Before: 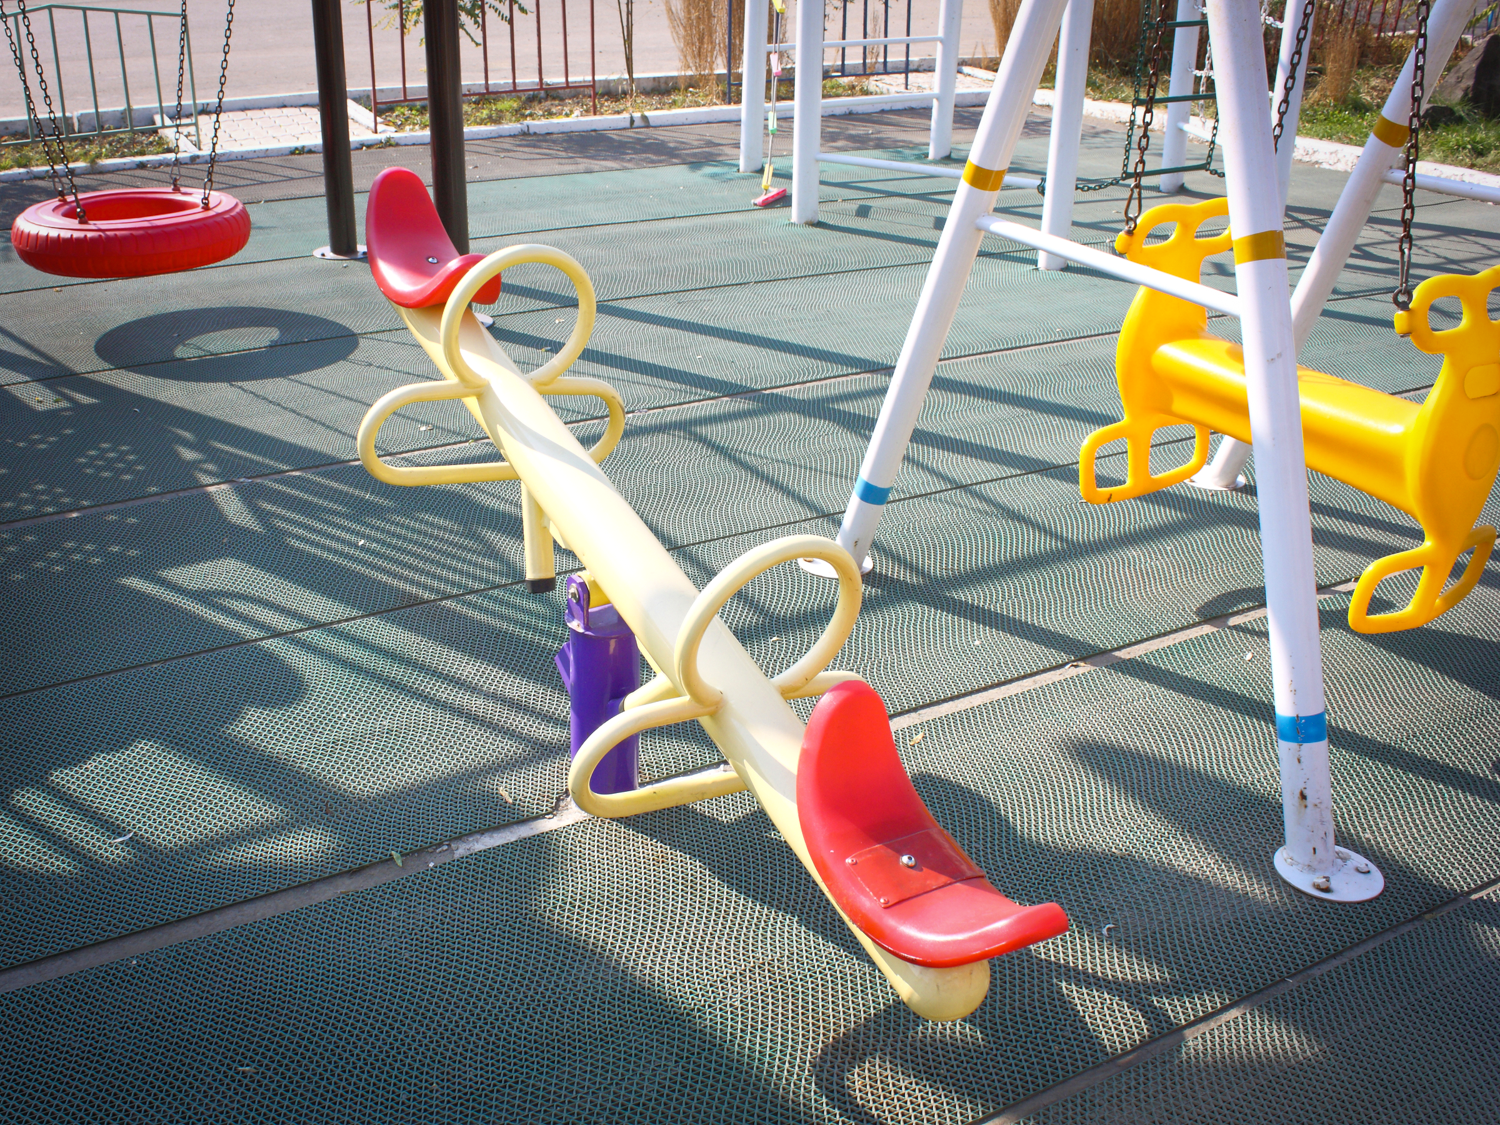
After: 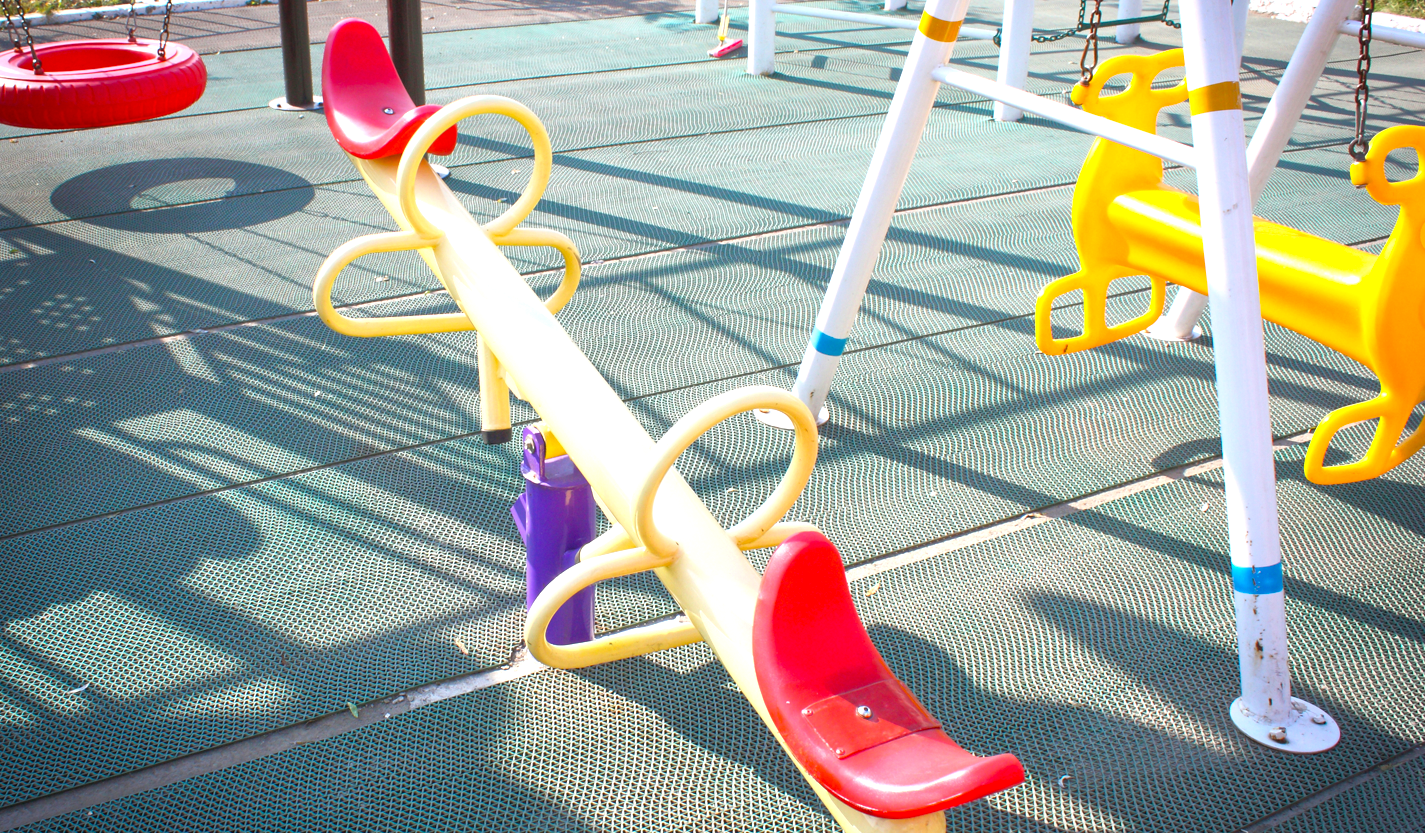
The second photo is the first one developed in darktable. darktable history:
crop and rotate: left 2.991%, top 13.302%, right 1.981%, bottom 12.636%
exposure: black level correction 0, exposure 0.5 EV, compensate highlight preservation false
